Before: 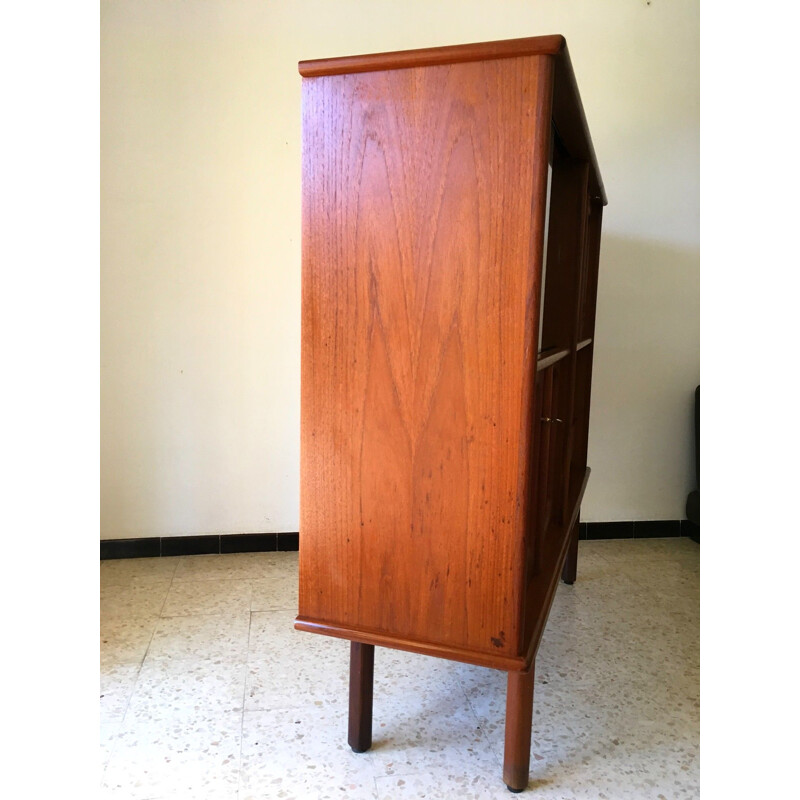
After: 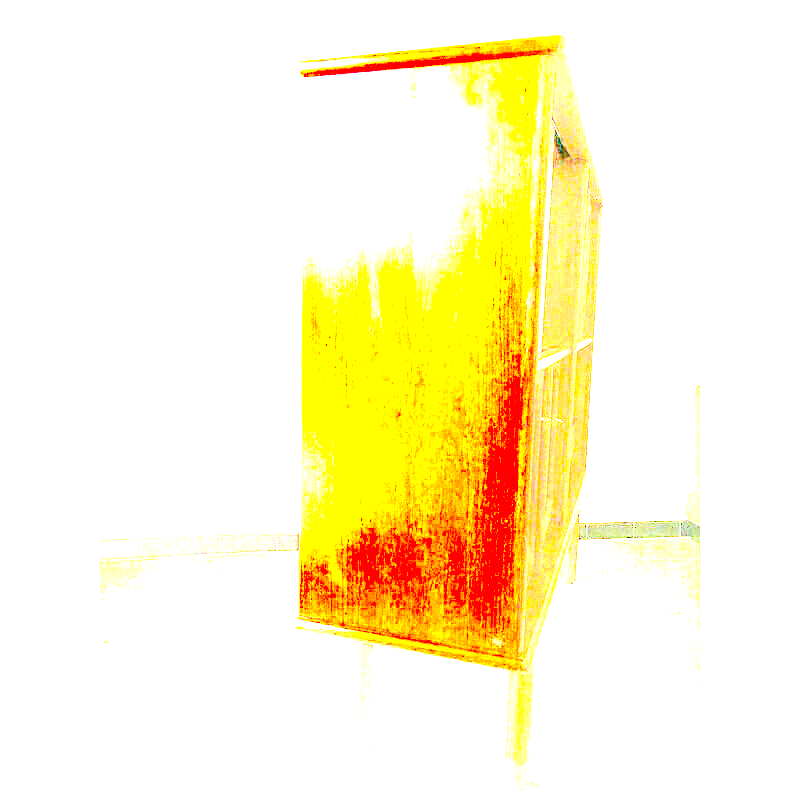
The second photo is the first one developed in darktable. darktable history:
exposure: exposure 7.974 EV, compensate exposure bias true, compensate highlight preservation false
contrast brightness saturation: contrast 0.297
